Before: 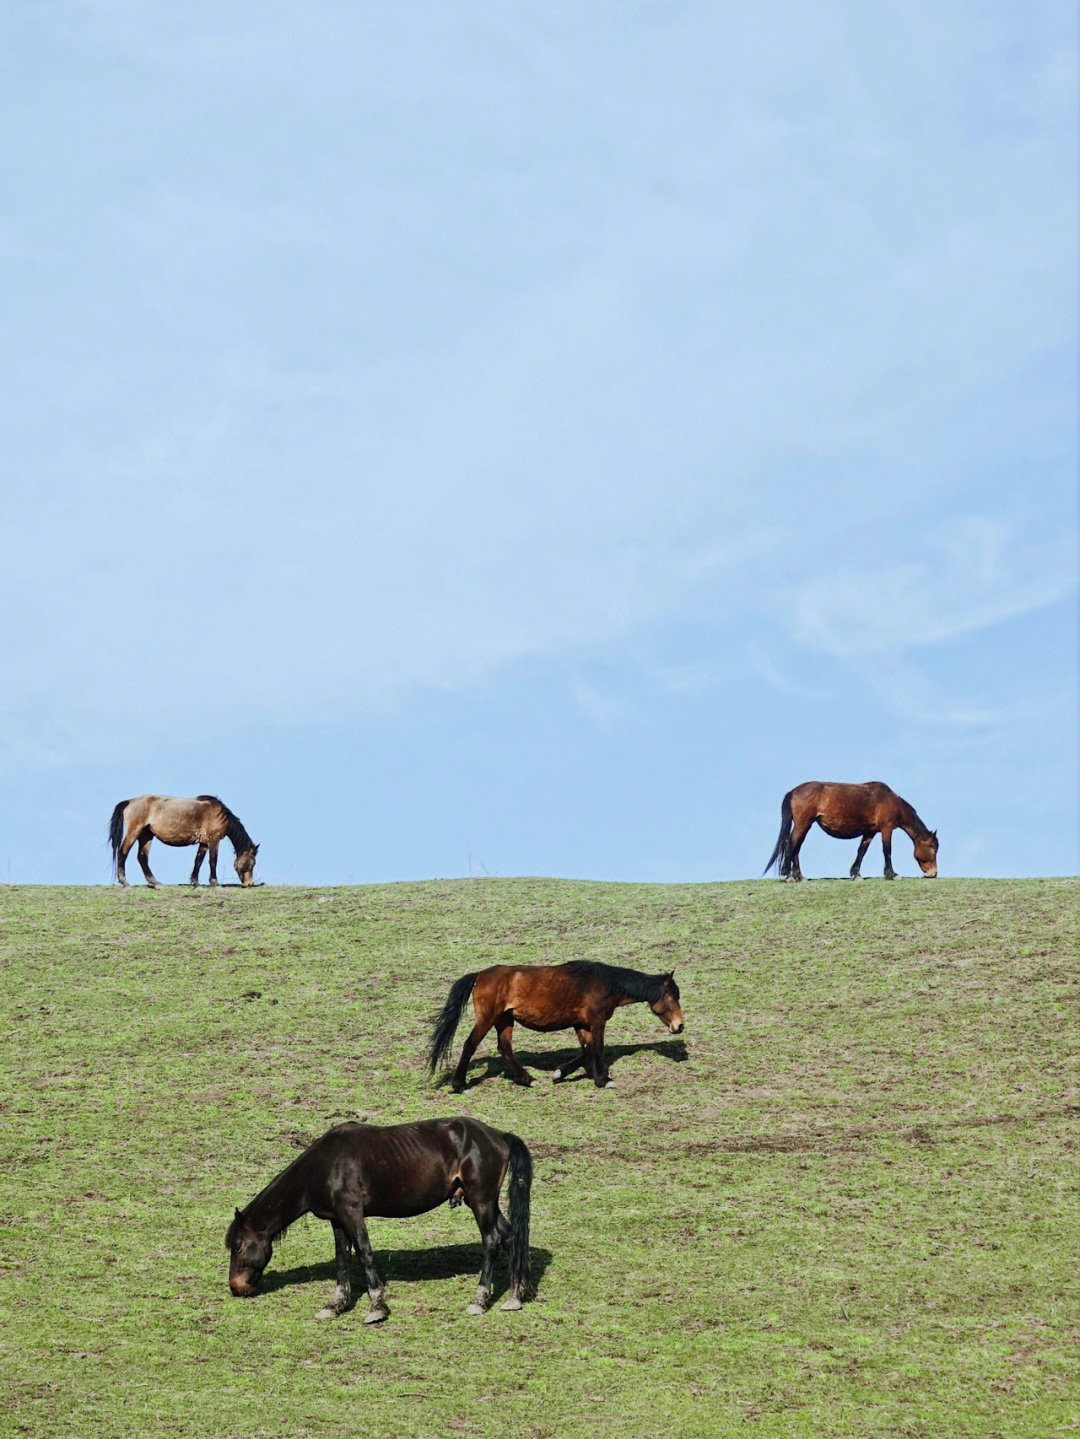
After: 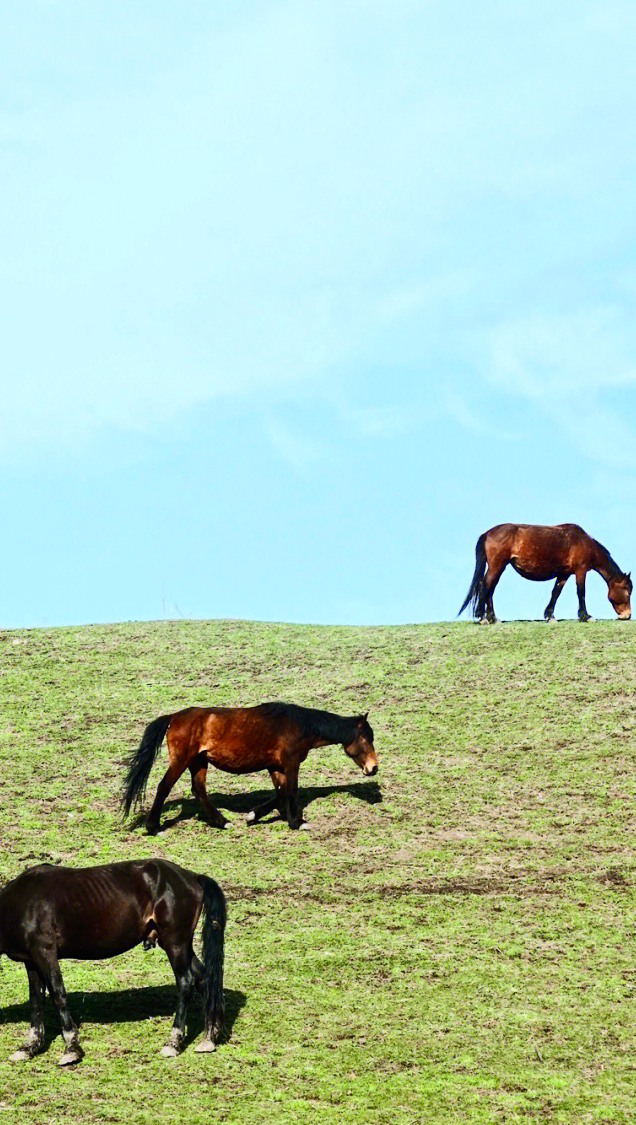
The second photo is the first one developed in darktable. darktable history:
crop and rotate: left 28.364%, top 17.978%, right 12.732%, bottom 3.775%
contrast brightness saturation: contrast 0.163, saturation 0.331
tone equalizer: -8 EV -0.38 EV, -7 EV -0.36 EV, -6 EV -0.303 EV, -5 EV -0.209 EV, -3 EV 0.212 EV, -2 EV 0.353 EV, -1 EV 0.398 EV, +0 EV 0.404 EV, edges refinement/feathering 500, mask exposure compensation -1.57 EV, preserve details no
color correction: highlights b* -0.01
